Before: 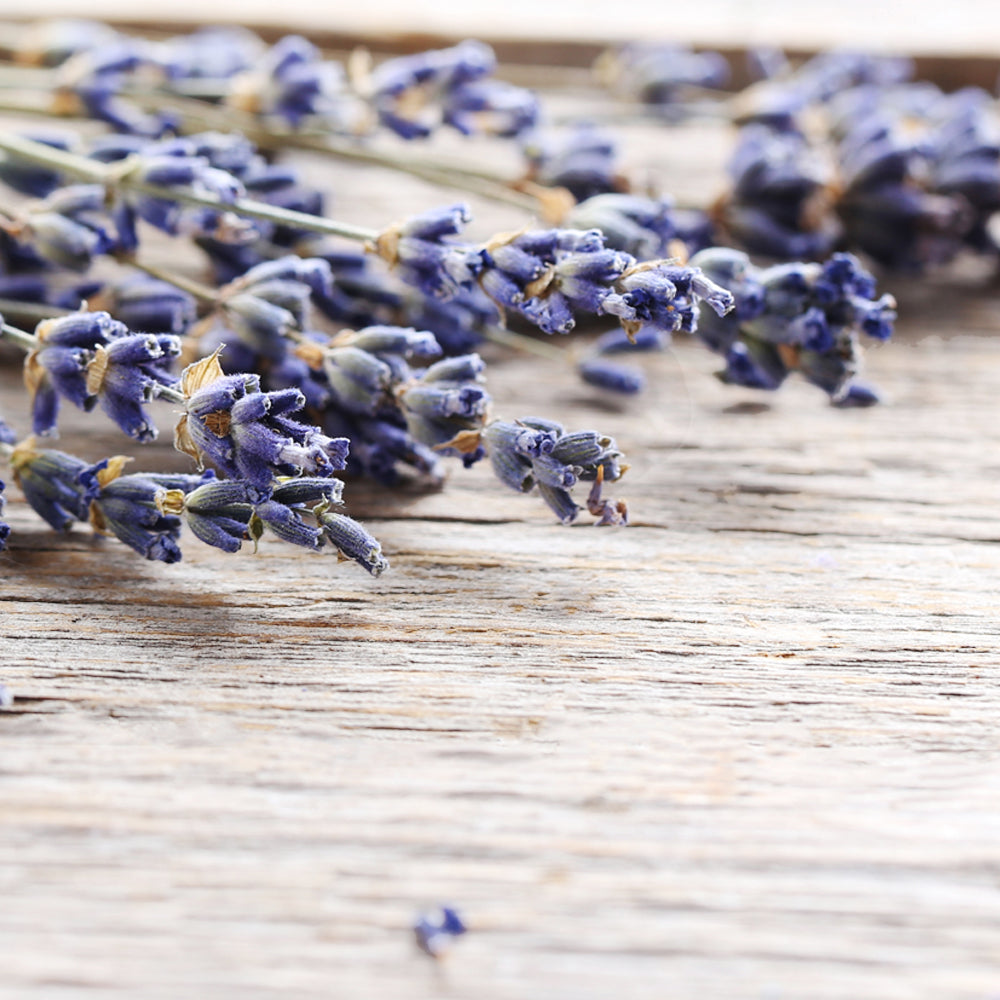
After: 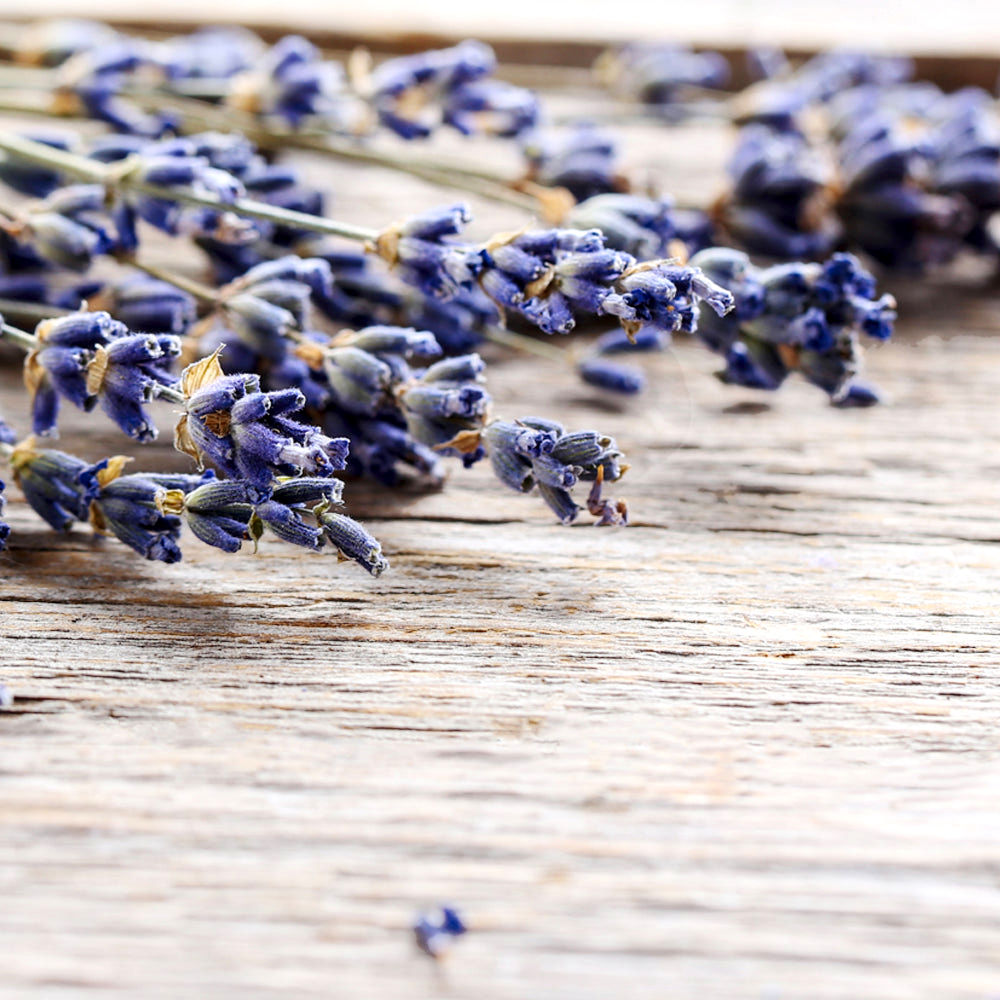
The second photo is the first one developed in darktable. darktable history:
local contrast: highlights 25%, shadows 75%, midtone range 0.75
contrast brightness saturation: contrast 0.08, saturation 0.2
